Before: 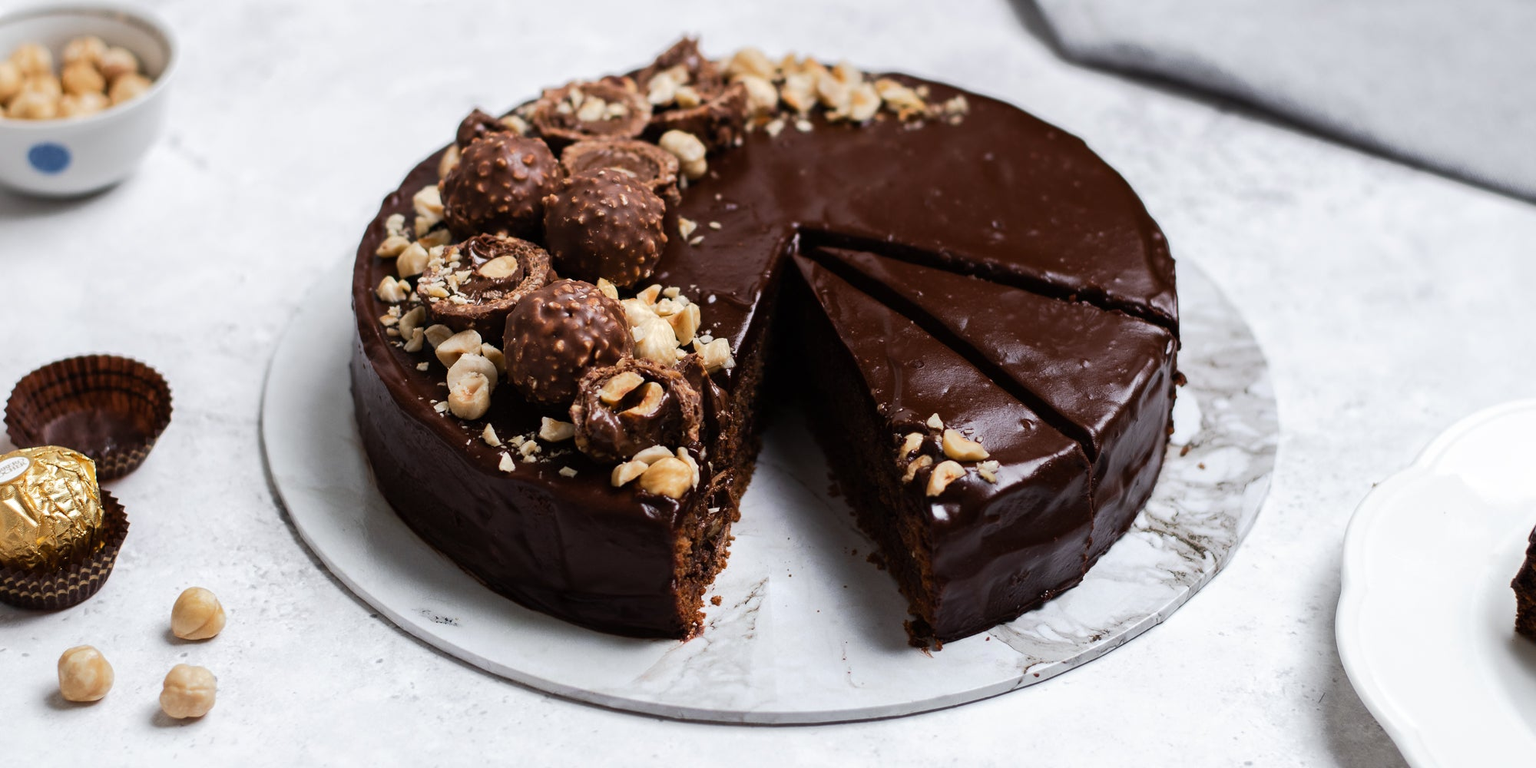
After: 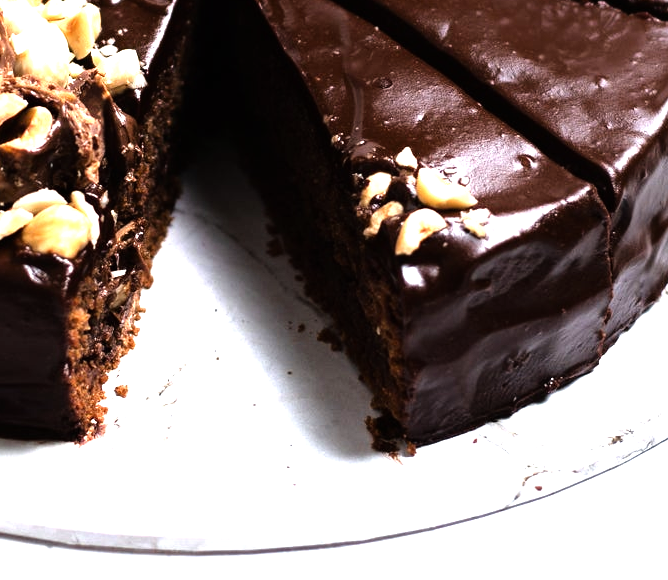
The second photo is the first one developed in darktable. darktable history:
crop: left 40.59%, top 39.183%, right 25.971%, bottom 2.737%
exposure: black level correction 0, exposure 0.5 EV, compensate exposure bias true, compensate highlight preservation false
tone equalizer: -8 EV -1.05 EV, -7 EV -1.01 EV, -6 EV -0.869 EV, -5 EV -0.605 EV, -3 EV 0.556 EV, -2 EV 0.87 EV, -1 EV 0.994 EV, +0 EV 1.05 EV
